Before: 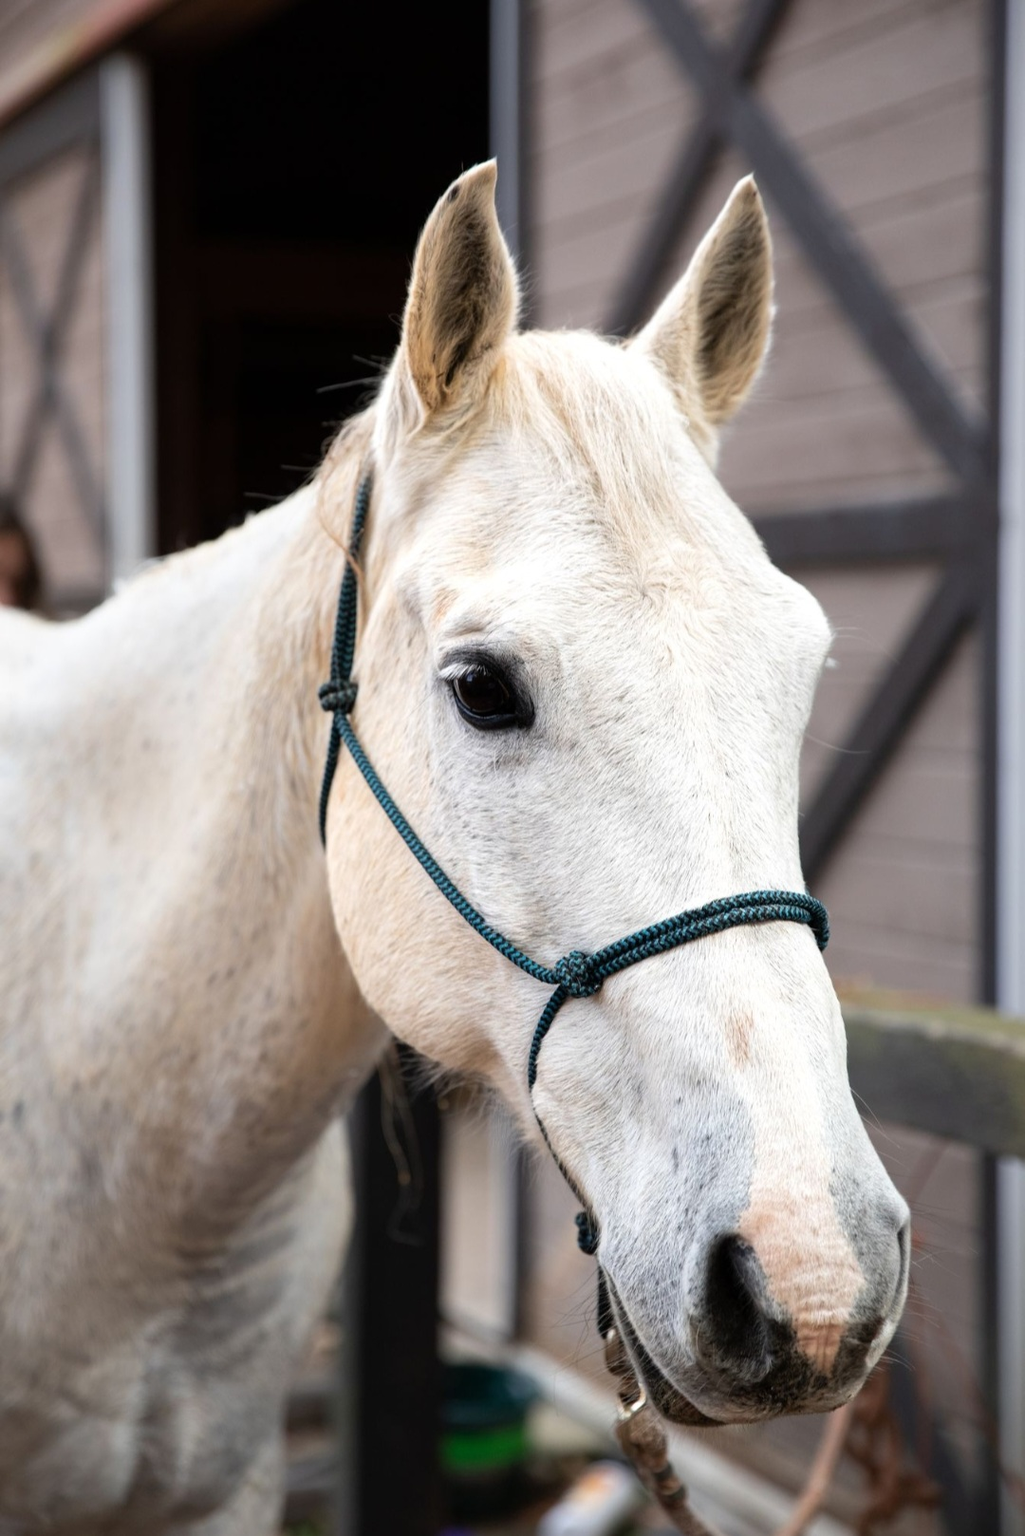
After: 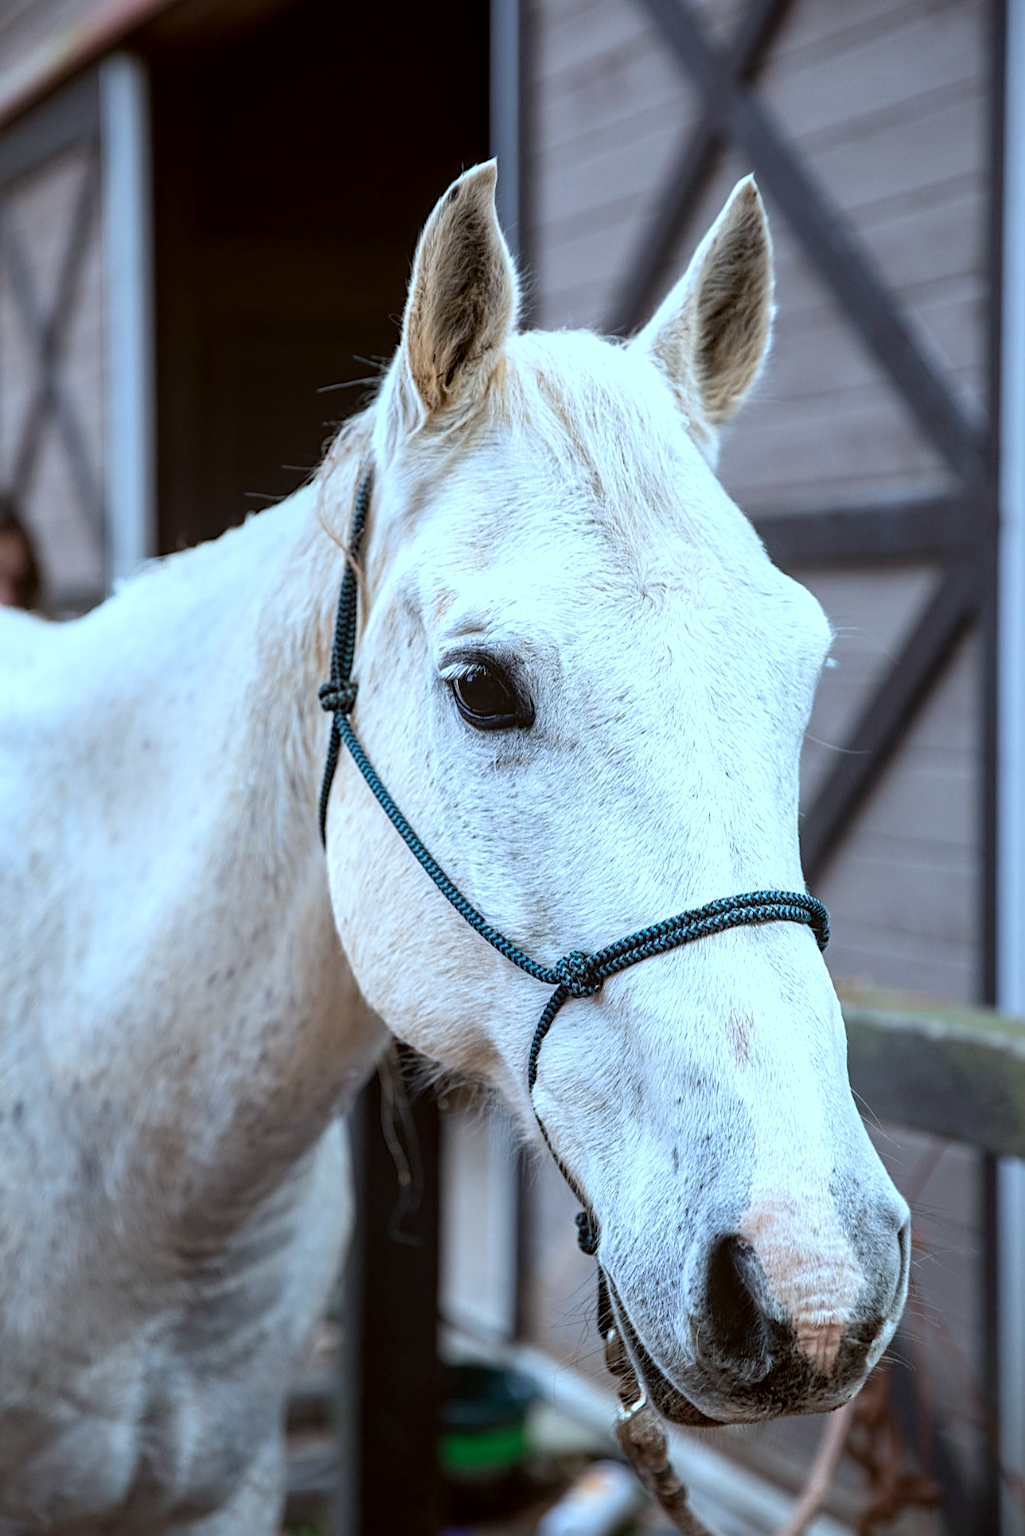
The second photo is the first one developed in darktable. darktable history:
sharpen: on, module defaults
color calibration: illuminant as shot in camera, x 0.383, y 0.38, temperature 3949.15 K, gamut compression 1.66
color correction: highlights a* -3.28, highlights b* -6.24, shadows a* 3.1, shadows b* 5.19
local contrast: on, module defaults
